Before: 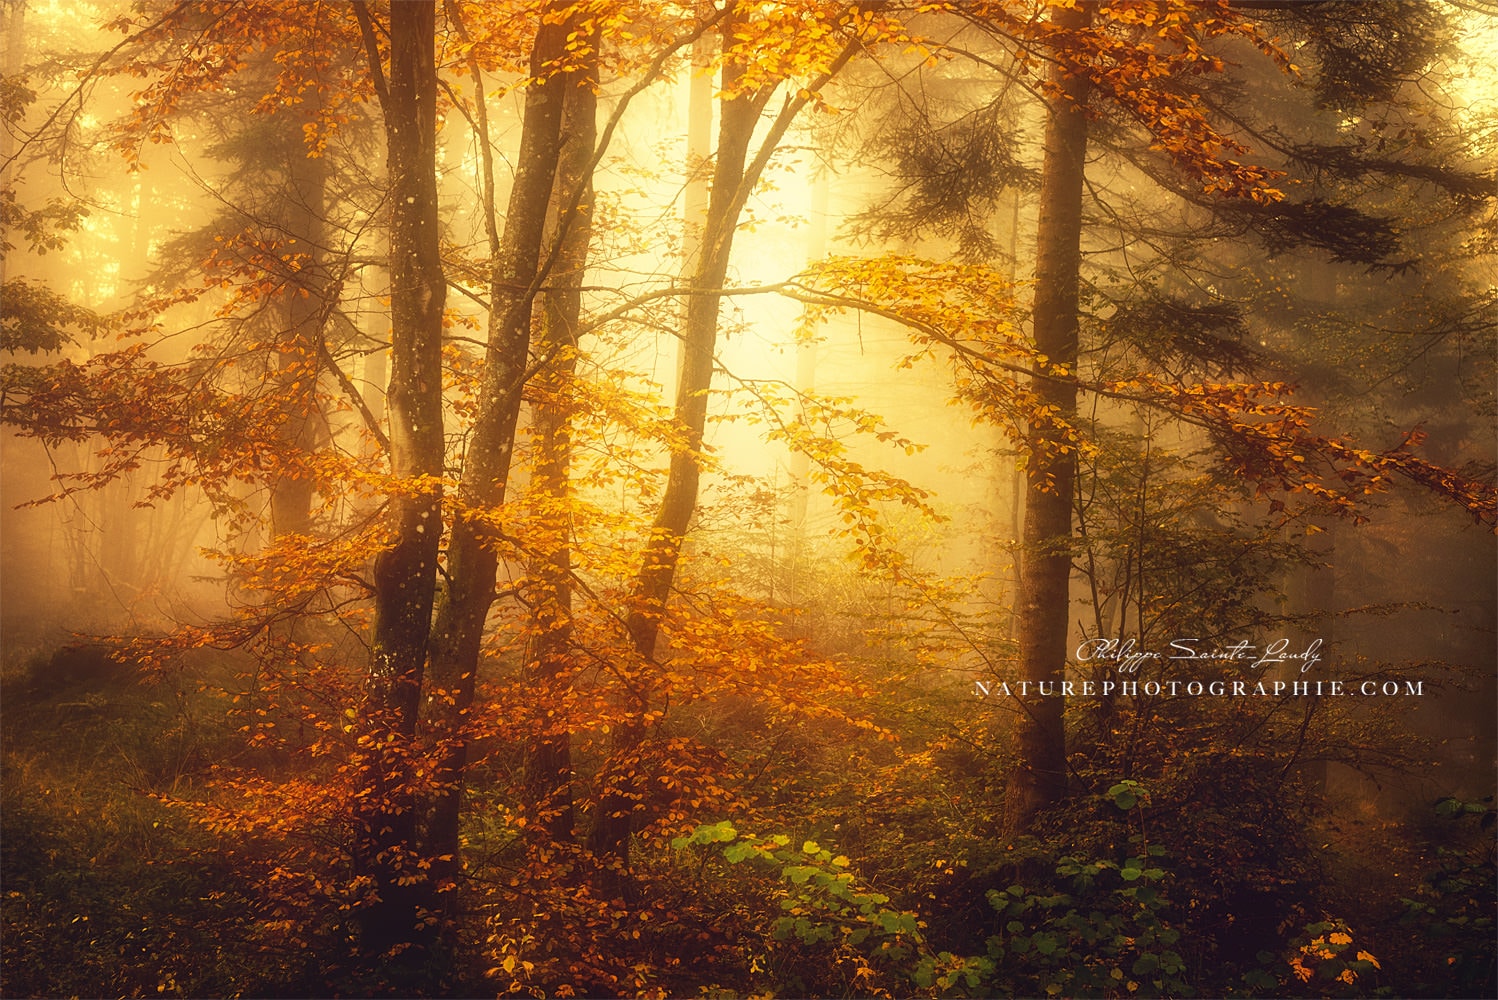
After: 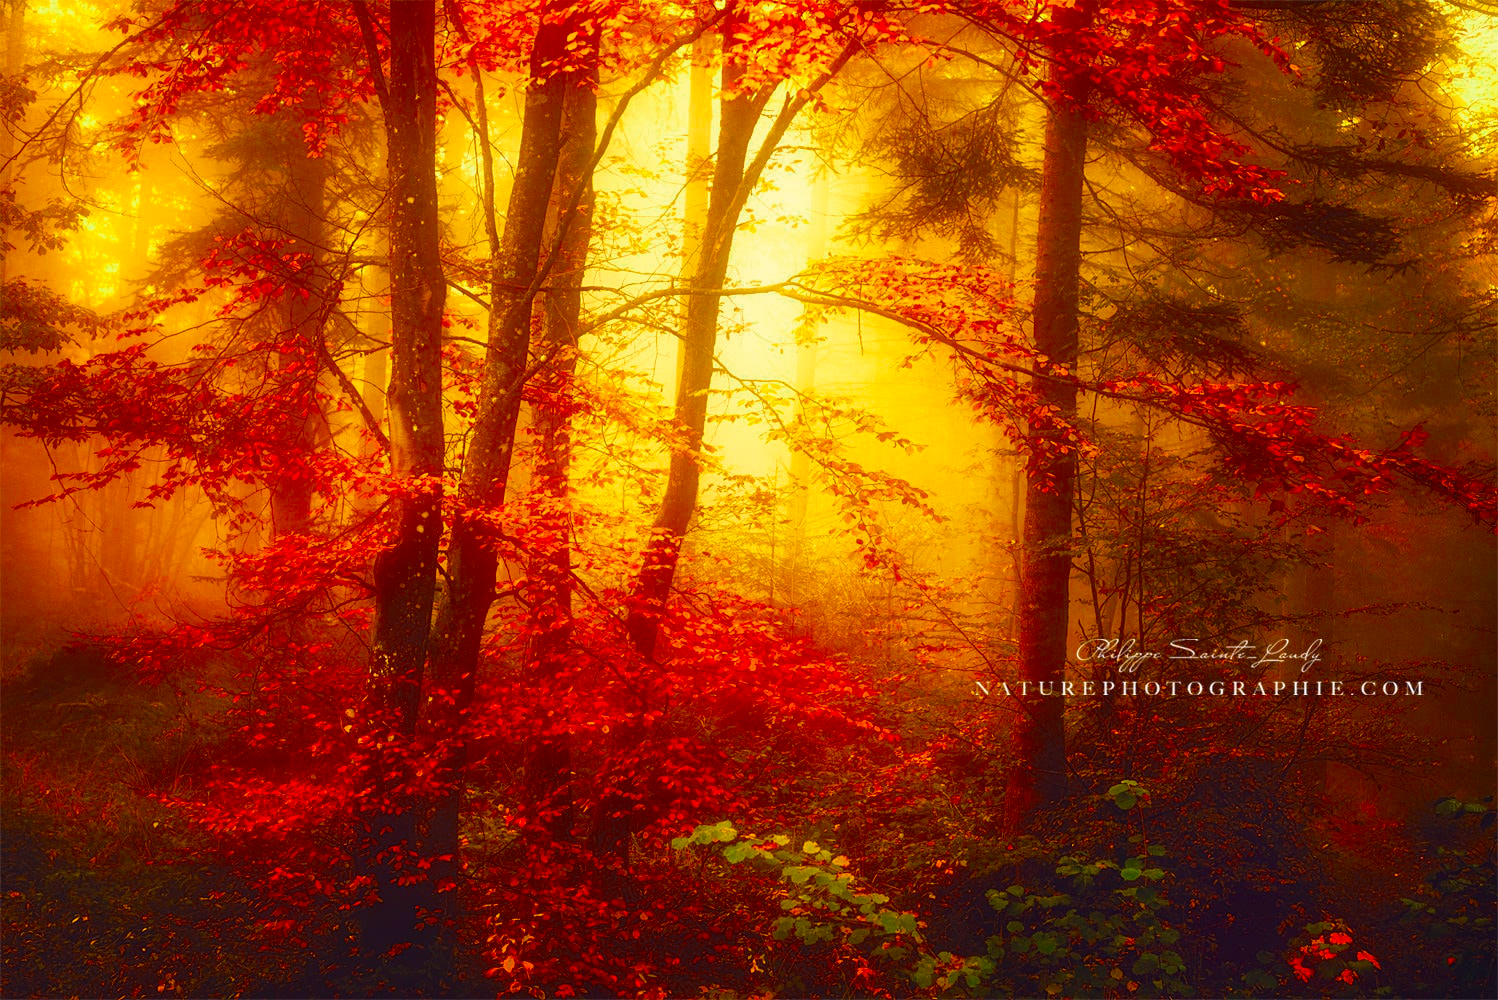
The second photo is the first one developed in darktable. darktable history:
color zones: curves: ch0 [(0, 0.5) (0.125, 0.4) (0.25, 0.5) (0.375, 0.4) (0.5, 0.4) (0.625, 0.35) (0.75, 0.35) (0.875, 0.5)]; ch1 [(0, 0.35) (0.125, 0.45) (0.25, 0.35) (0.375, 0.35) (0.5, 0.35) (0.625, 0.35) (0.75, 0.45) (0.875, 0.35)]; ch2 [(0, 0.6) (0.125, 0.5) (0.25, 0.5) (0.375, 0.6) (0.5, 0.6) (0.625, 0.5) (0.75, 0.5) (0.875, 0.5)]
color correction: highlights a* 1.59, highlights b* -1.7, saturation 2.48
